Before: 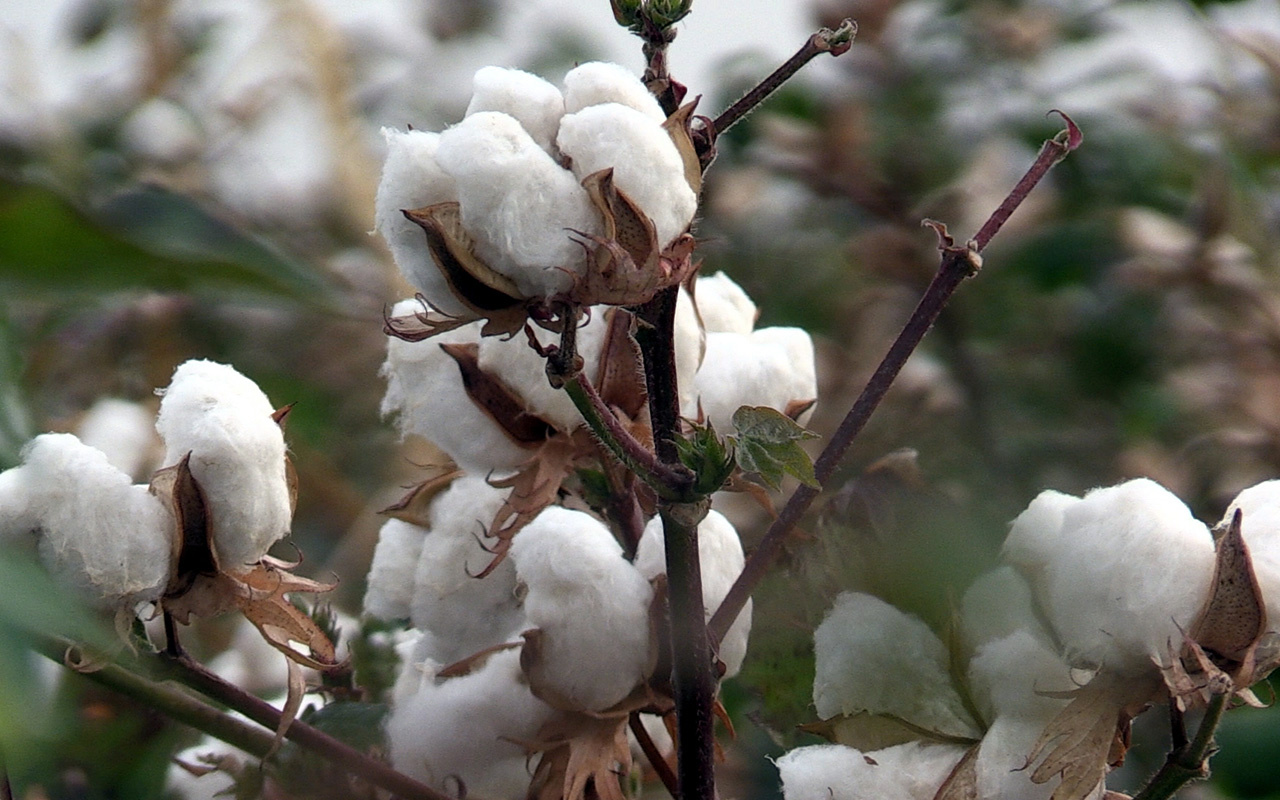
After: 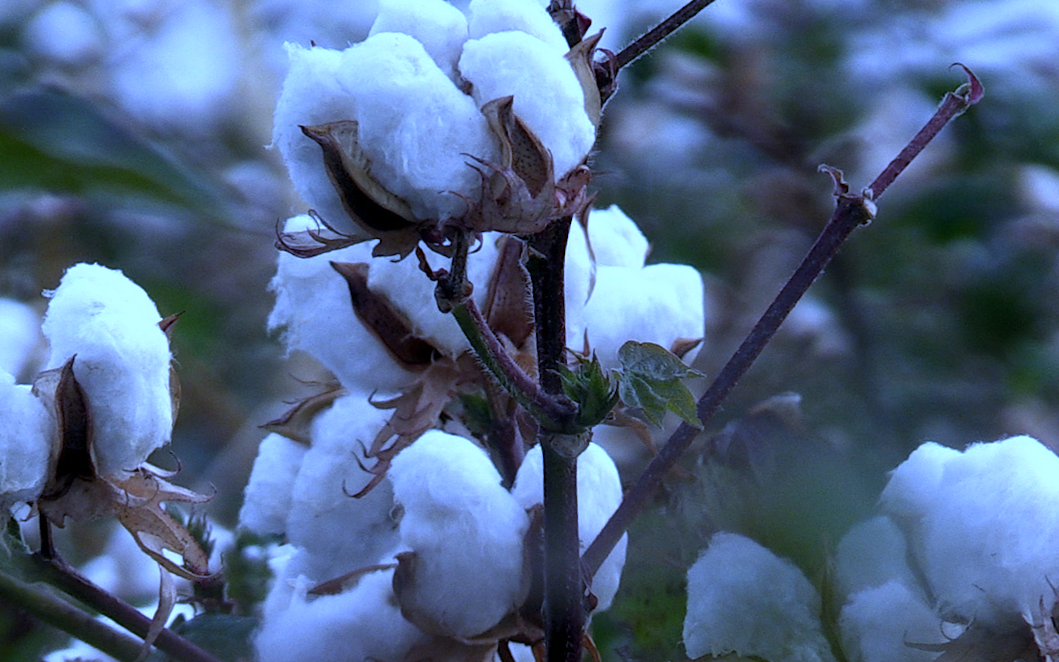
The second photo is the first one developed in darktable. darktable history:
crop and rotate: angle -3.27°, left 5.211%, top 5.211%, right 4.607%, bottom 4.607%
white balance: red 0.766, blue 1.537
